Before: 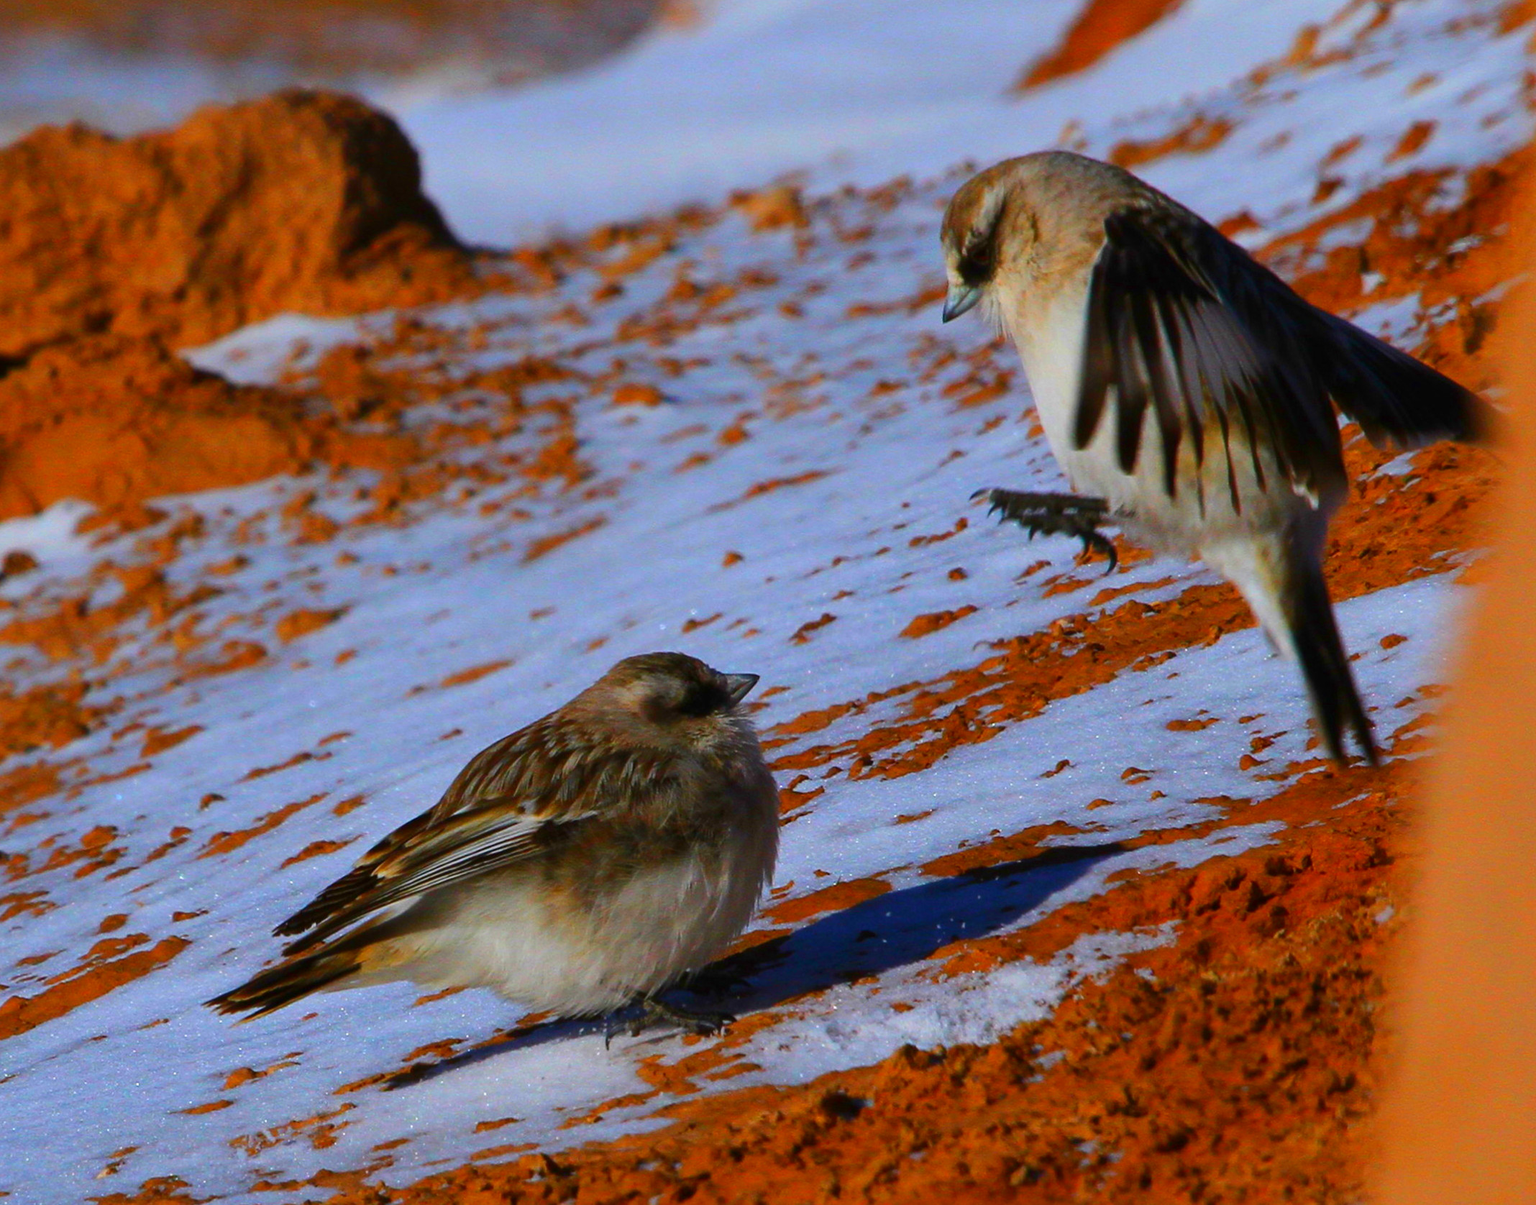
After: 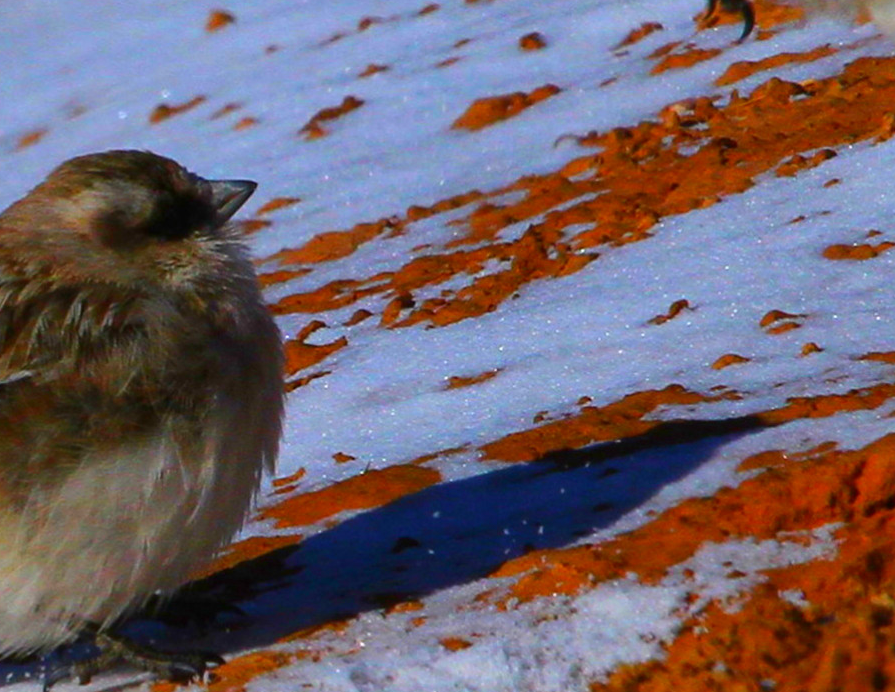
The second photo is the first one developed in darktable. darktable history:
crop: left 37.442%, top 45.216%, right 20.645%, bottom 13.468%
